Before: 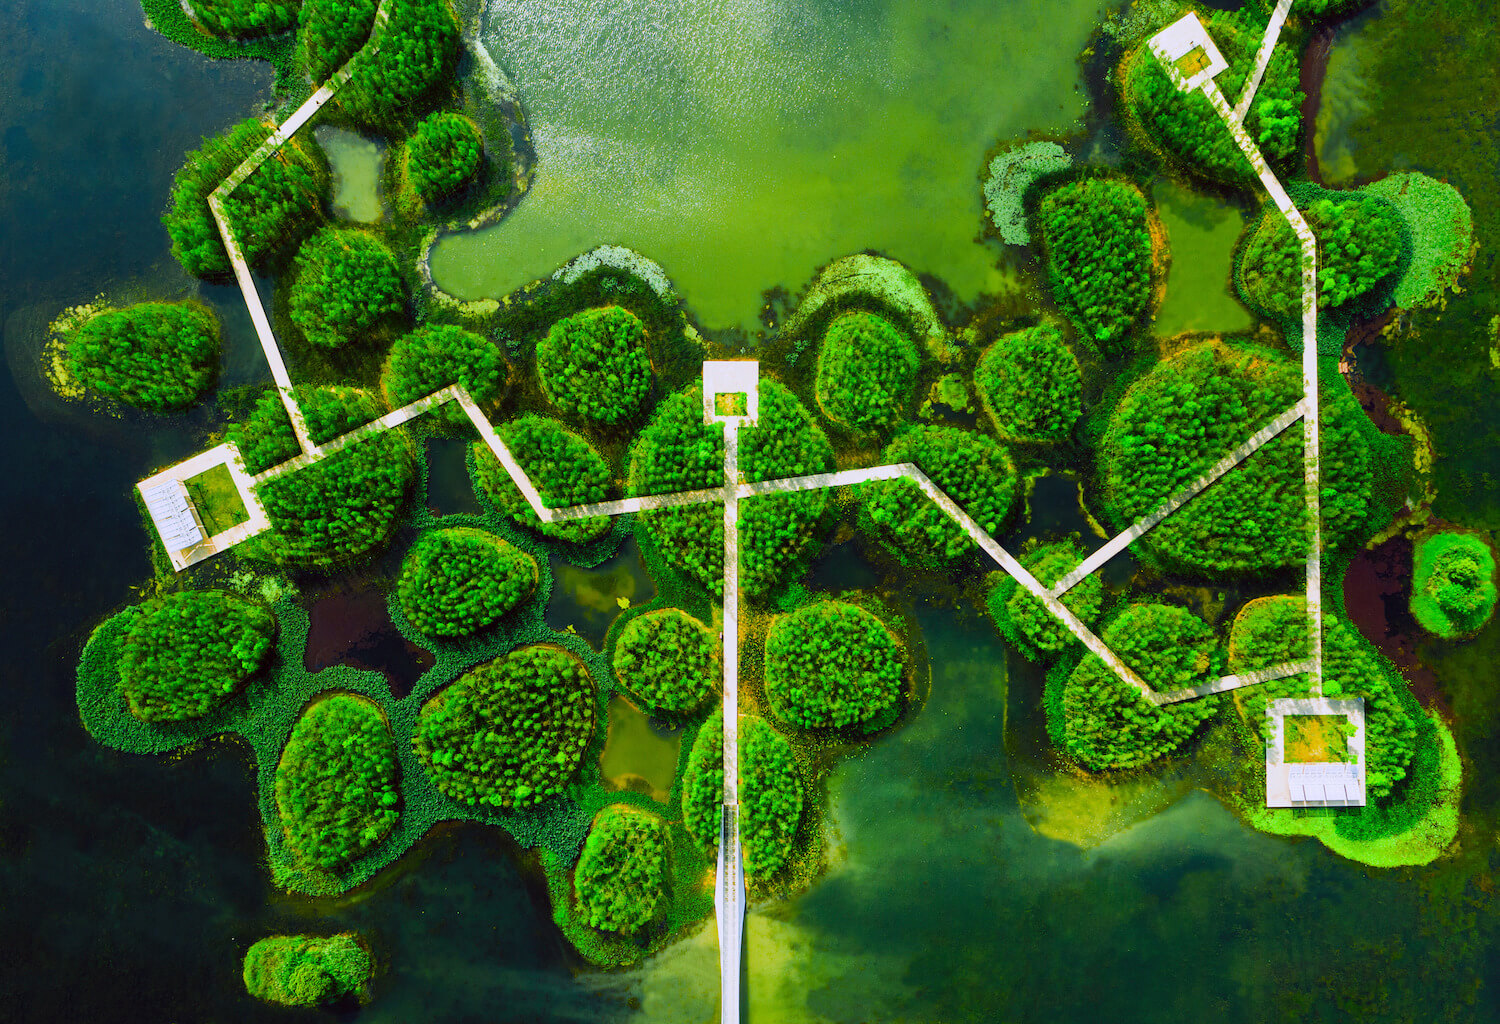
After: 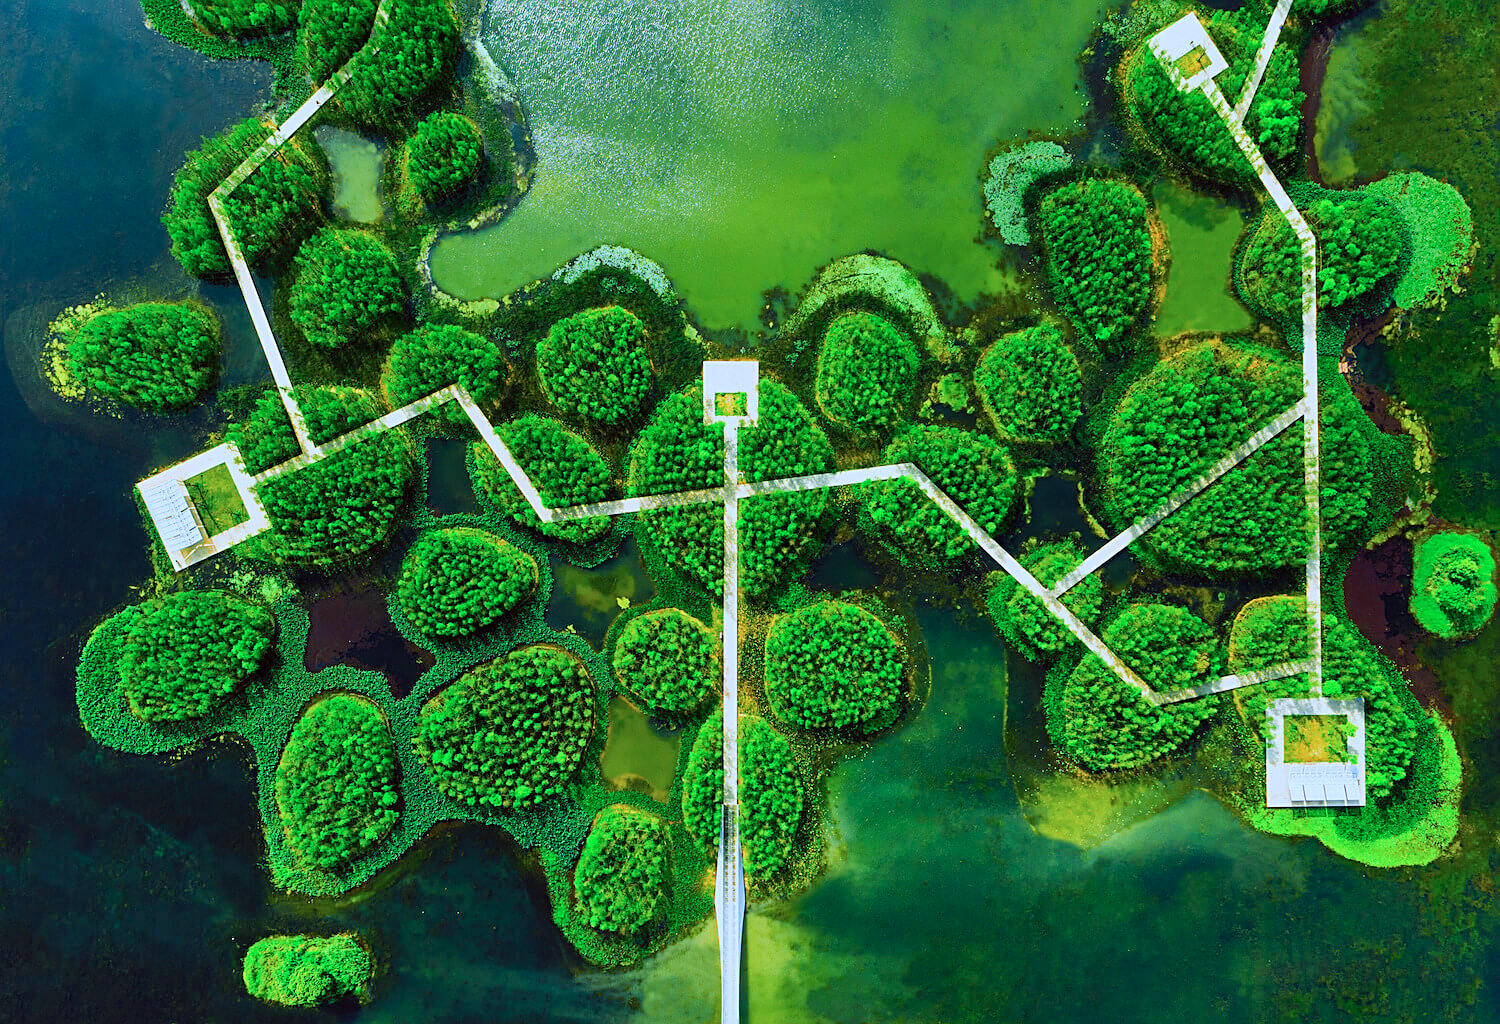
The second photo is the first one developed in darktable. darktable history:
color calibration: illuminant Planckian (black body), x 0.375, y 0.373, temperature 4117 K
shadows and highlights: low approximation 0.01, soften with gaussian
sharpen: on, module defaults
